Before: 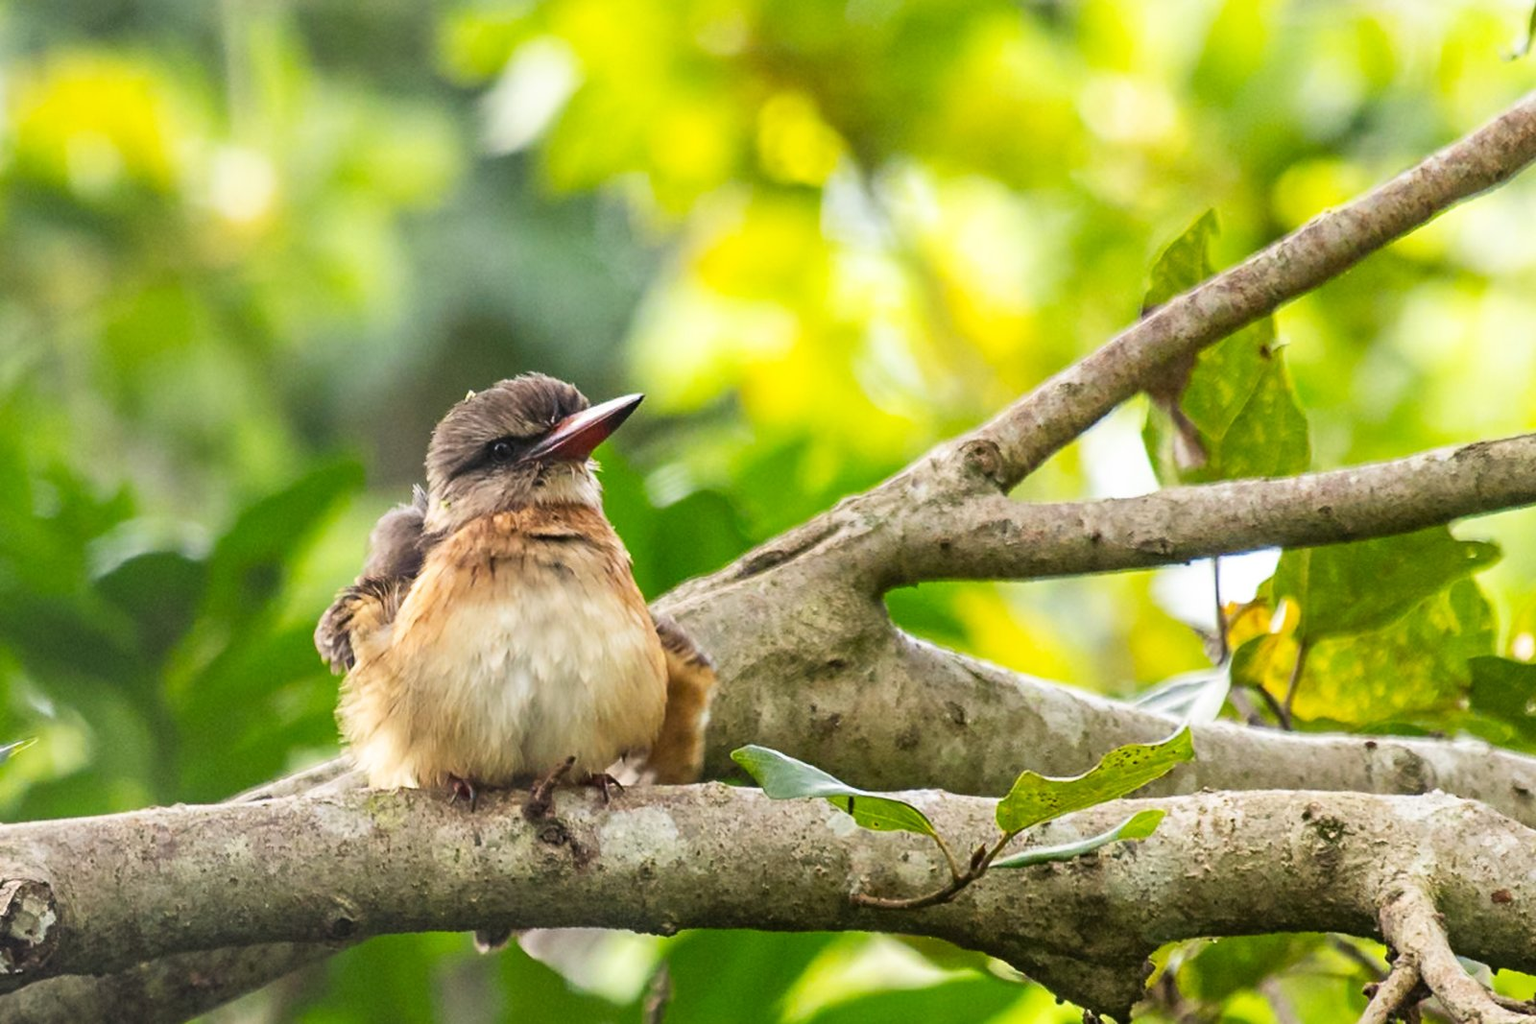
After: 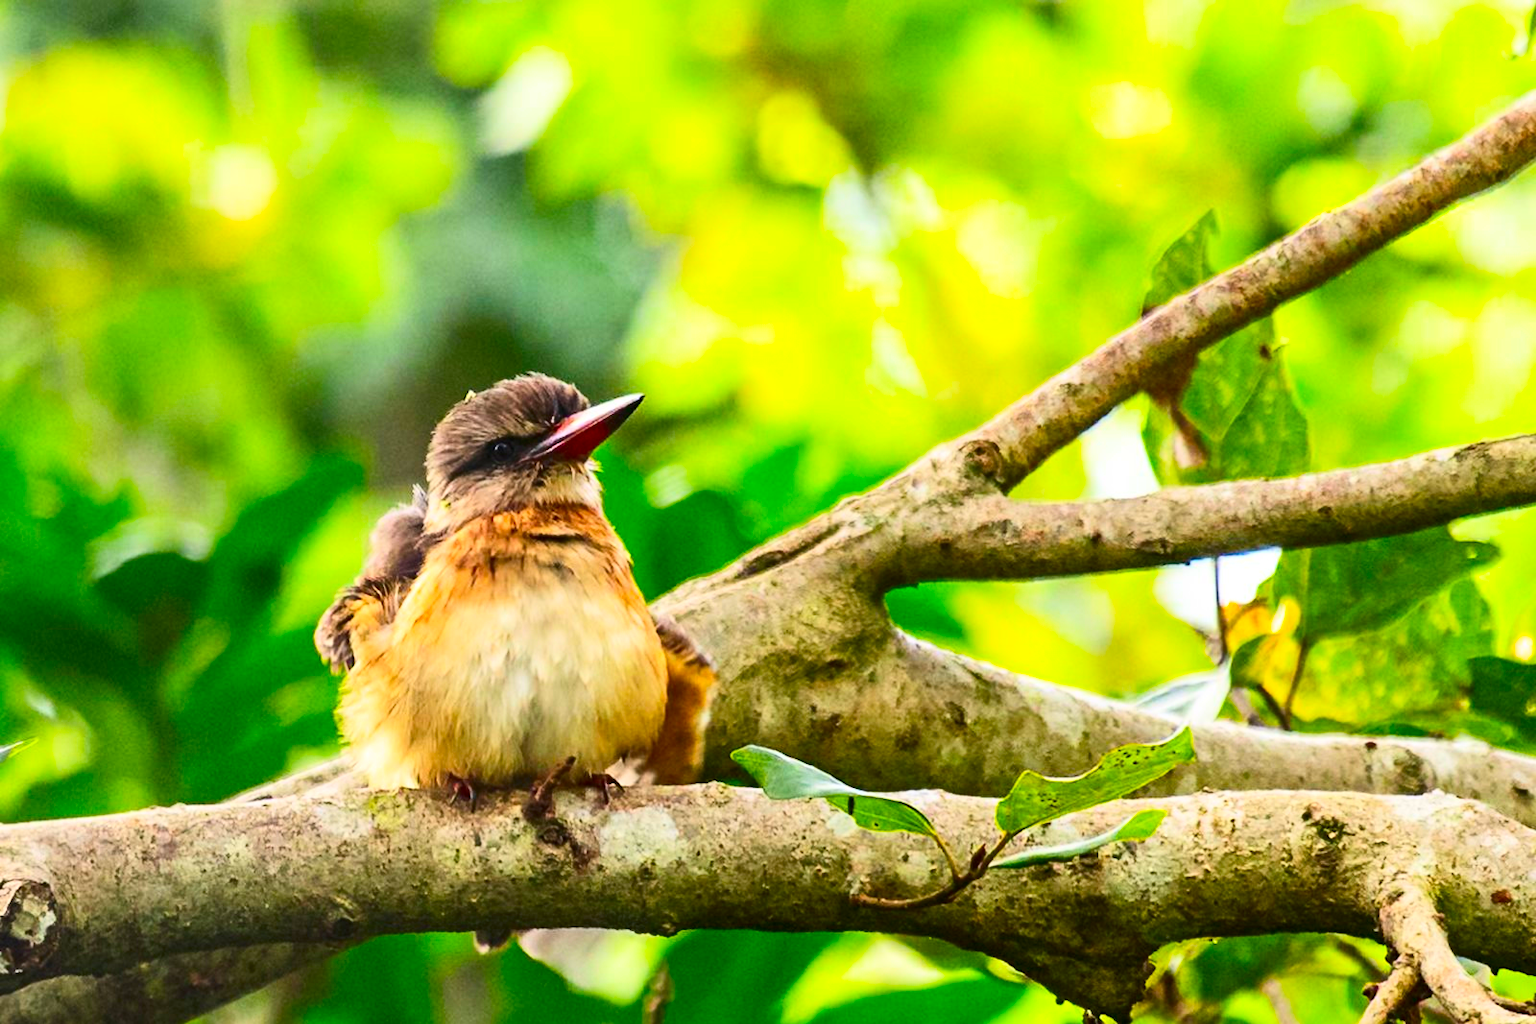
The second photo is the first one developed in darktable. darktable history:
contrast brightness saturation: contrast 0.26, brightness 0.02, saturation 0.87
